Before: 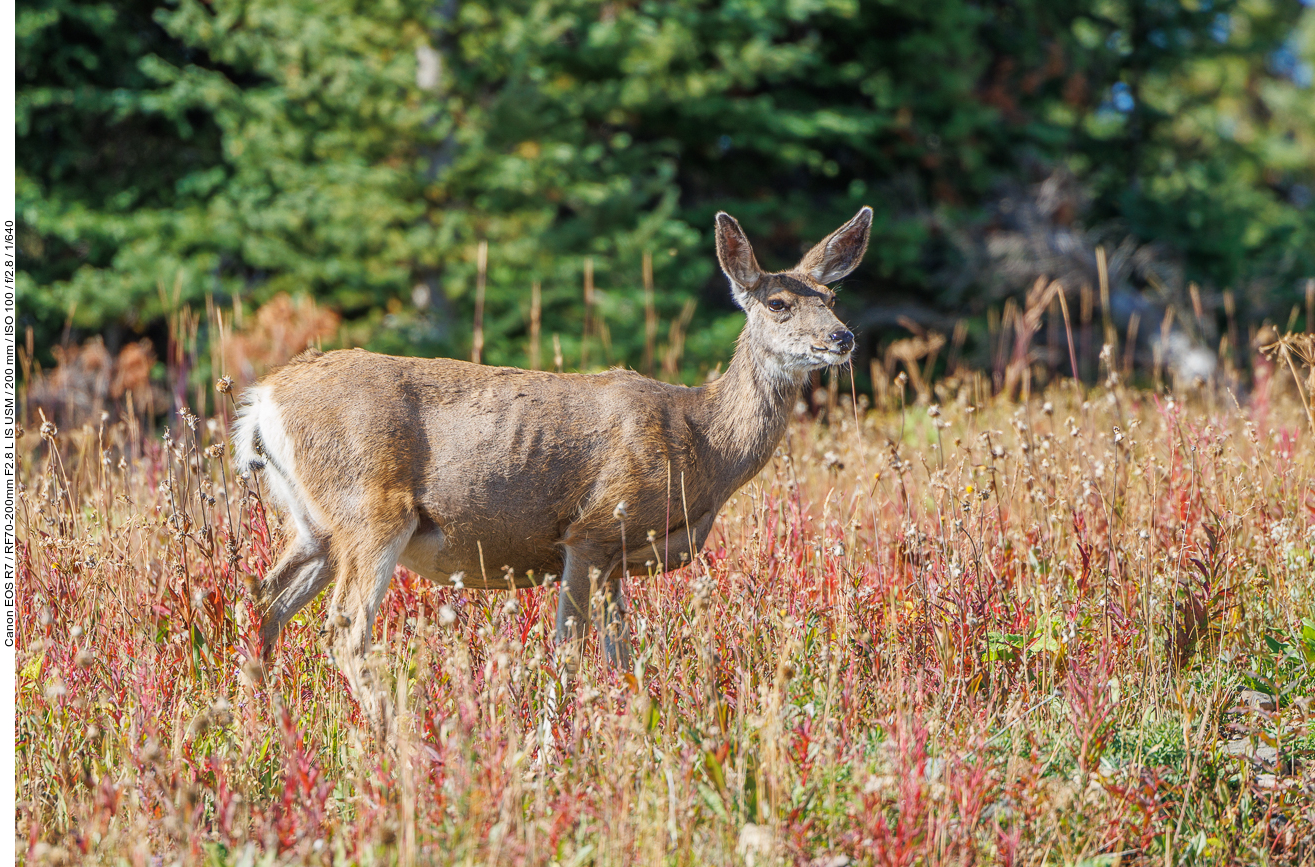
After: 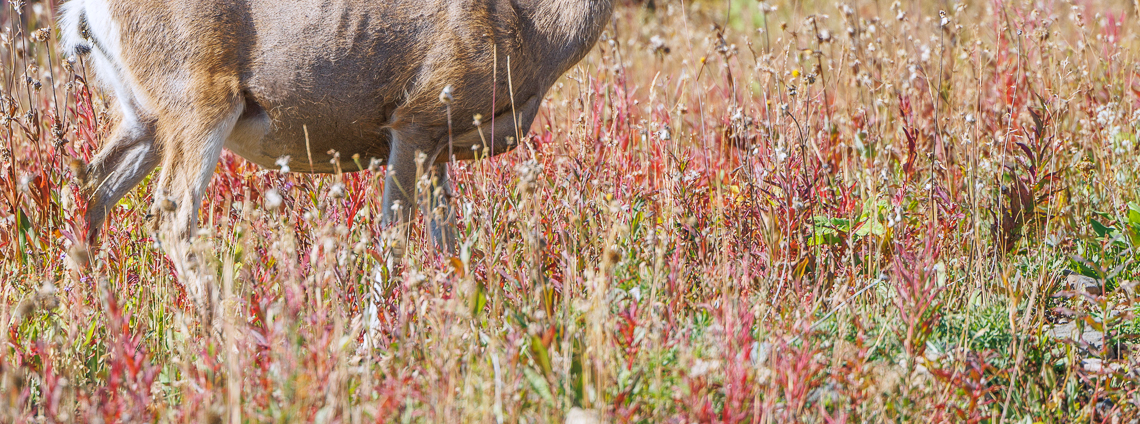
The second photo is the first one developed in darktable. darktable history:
white balance: red 0.984, blue 1.059
crop and rotate: left 13.306%, top 48.129%, bottom 2.928%
